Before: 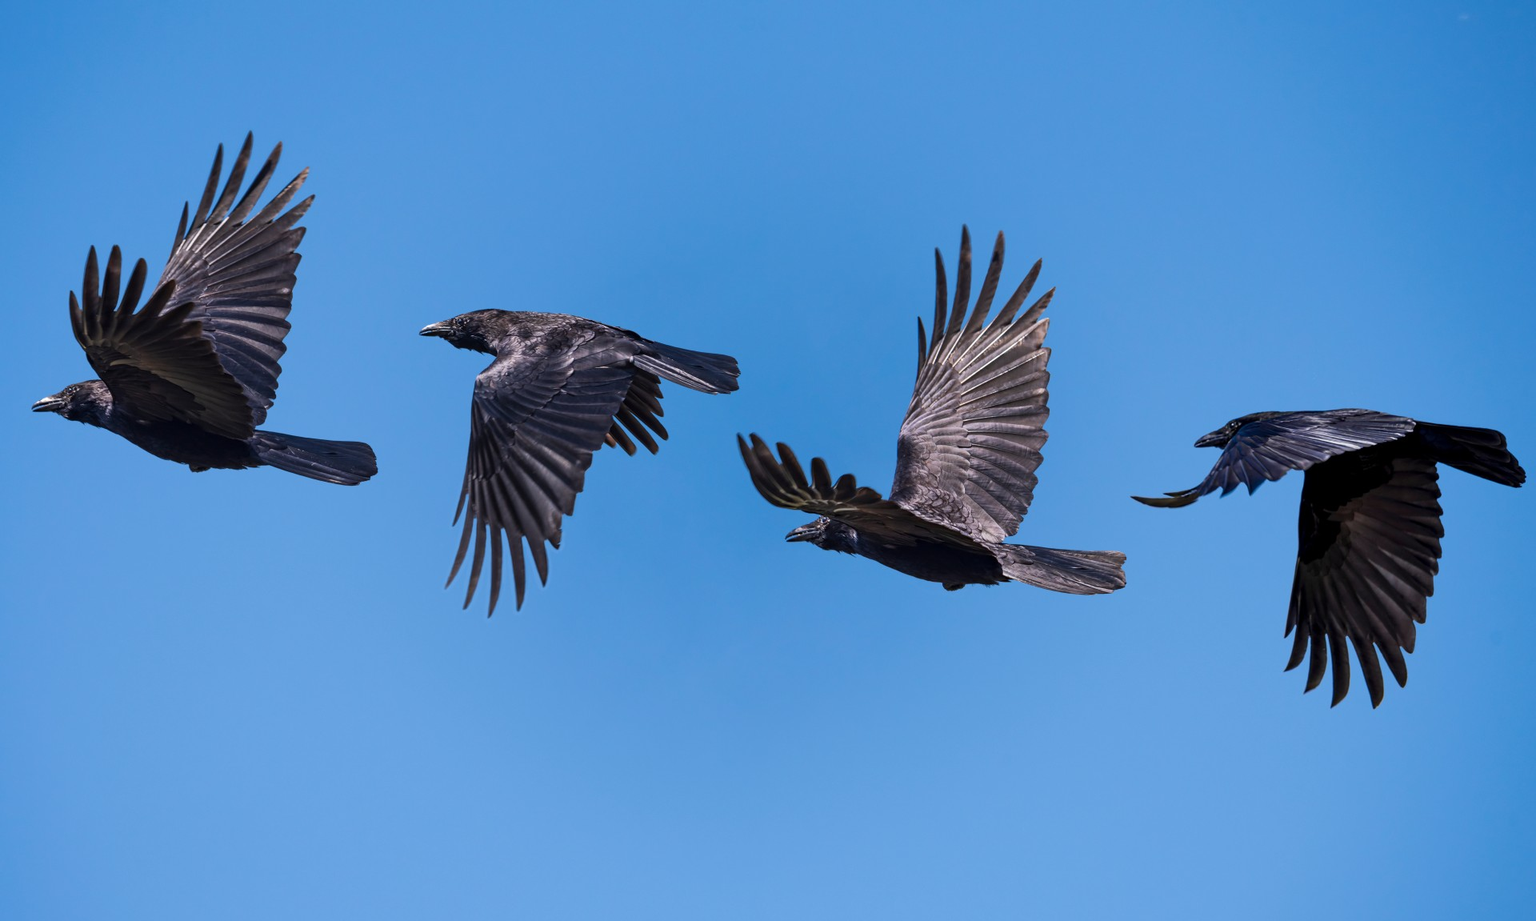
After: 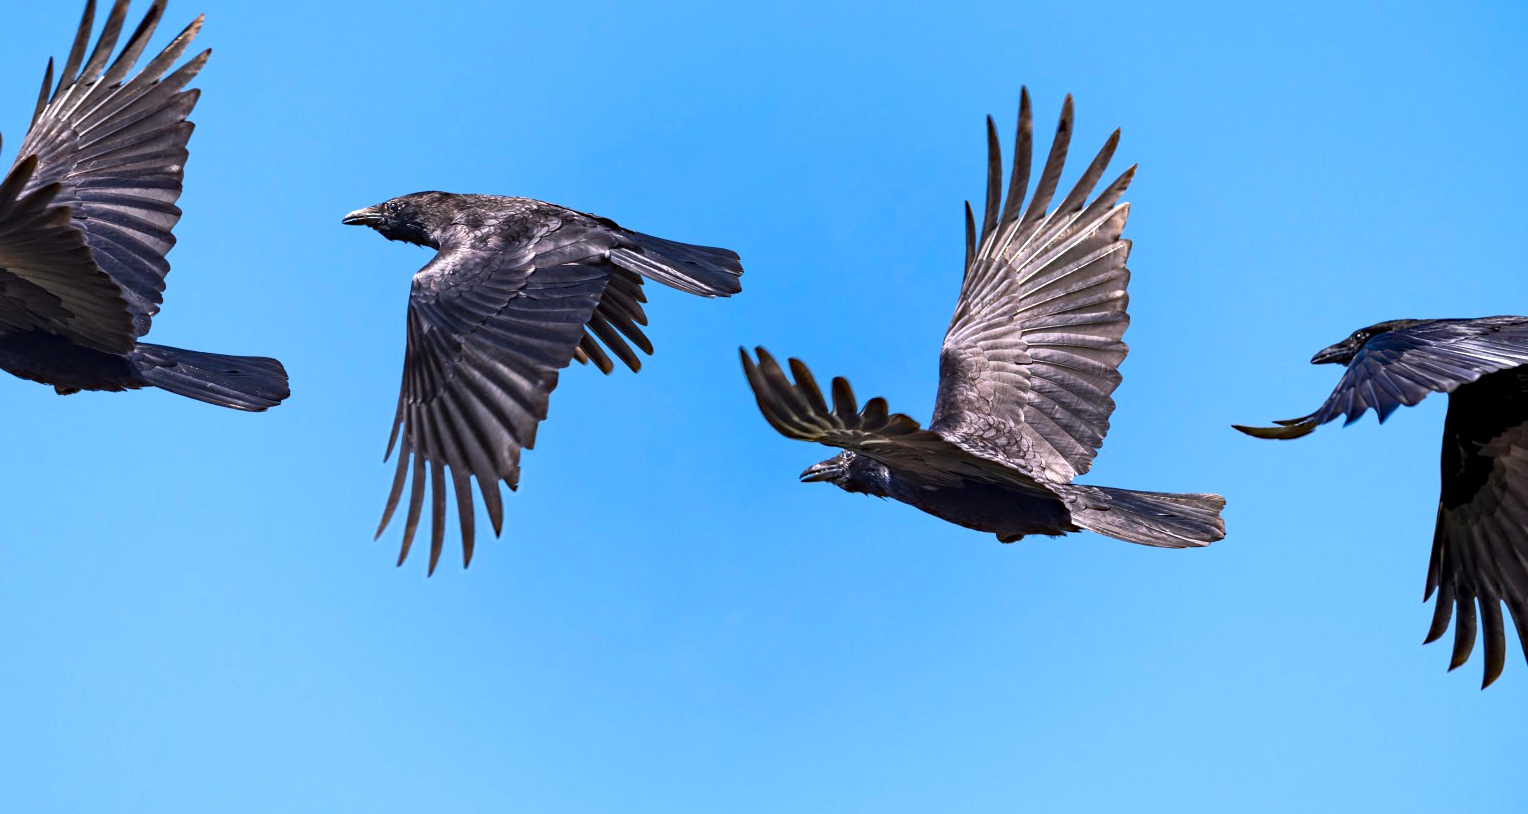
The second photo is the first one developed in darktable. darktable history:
crop: left 9.484%, top 16.955%, right 10.901%, bottom 12.302%
exposure: exposure 0.726 EV, compensate highlight preservation false
haze removal: compatibility mode true, adaptive false
